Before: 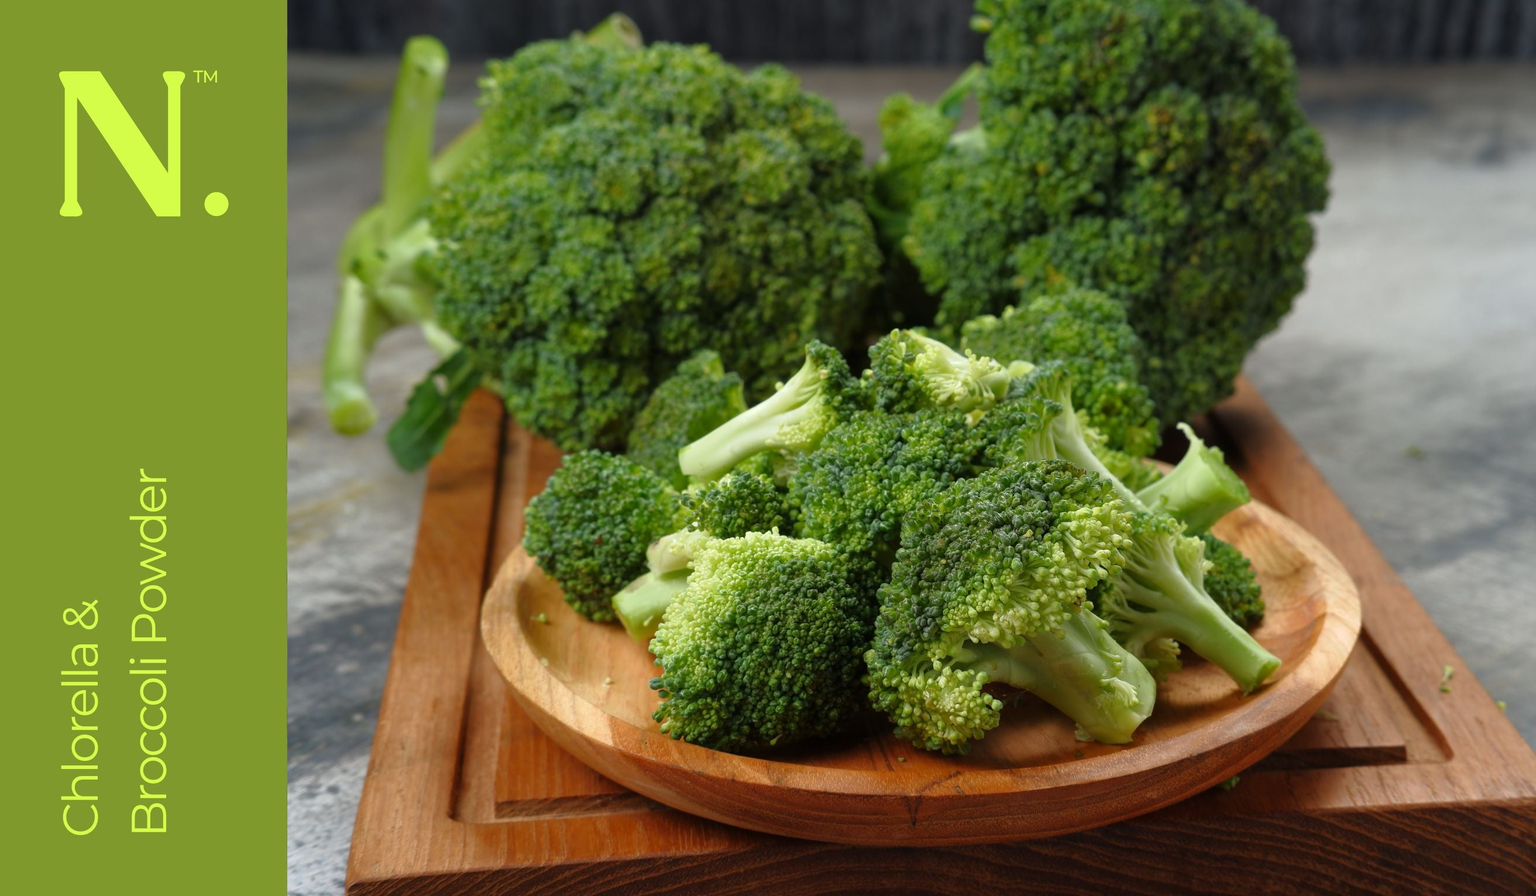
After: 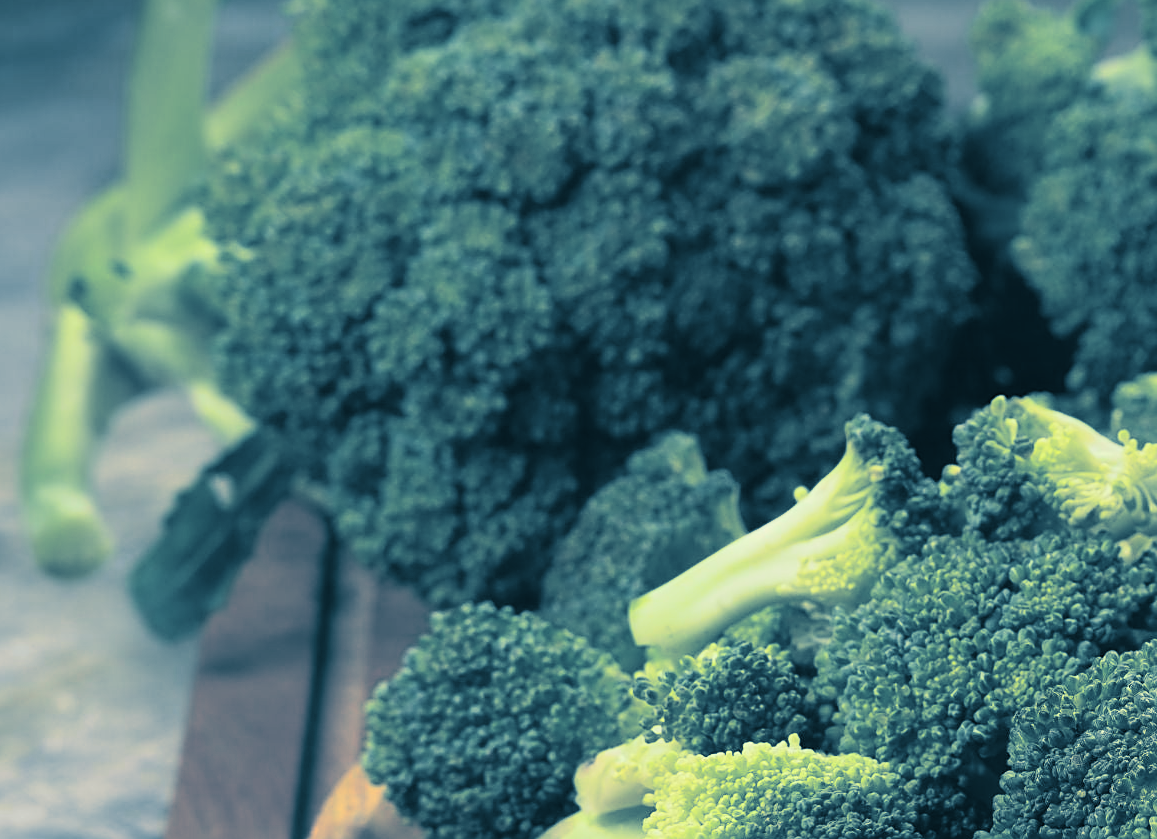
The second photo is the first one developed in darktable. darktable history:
contrast equalizer: octaves 7, y [[0.6 ×6], [0.55 ×6], [0 ×6], [0 ×6], [0 ×6]], mix -0.3
tone curve: curves: ch0 [(0, 0.038) (0.193, 0.212) (0.461, 0.502) (0.634, 0.709) (0.852, 0.89) (1, 0.967)]; ch1 [(0, 0) (0.35, 0.356) (0.45, 0.453) (0.504, 0.503) (0.532, 0.524) (0.558, 0.555) (0.735, 0.762) (1, 1)]; ch2 [(0, 0) (0.281, 0.266) (0.456, 0.469) (0.5, 0.5) (0.533, 0.545) (0.606, 0.598) (0.646, 0.654) (1, 1)], color space Lab, independent channels, preserve colors none
contrast brightness saturation: contrast 0.07, brightness 0.08, saturation 0.18
split-toning: shadows › hue 212.4°, balance -70
crop: left 20.248%, top 10.86%, right 35.675%, bottom 34.321%
sharpen: on, module defaults
